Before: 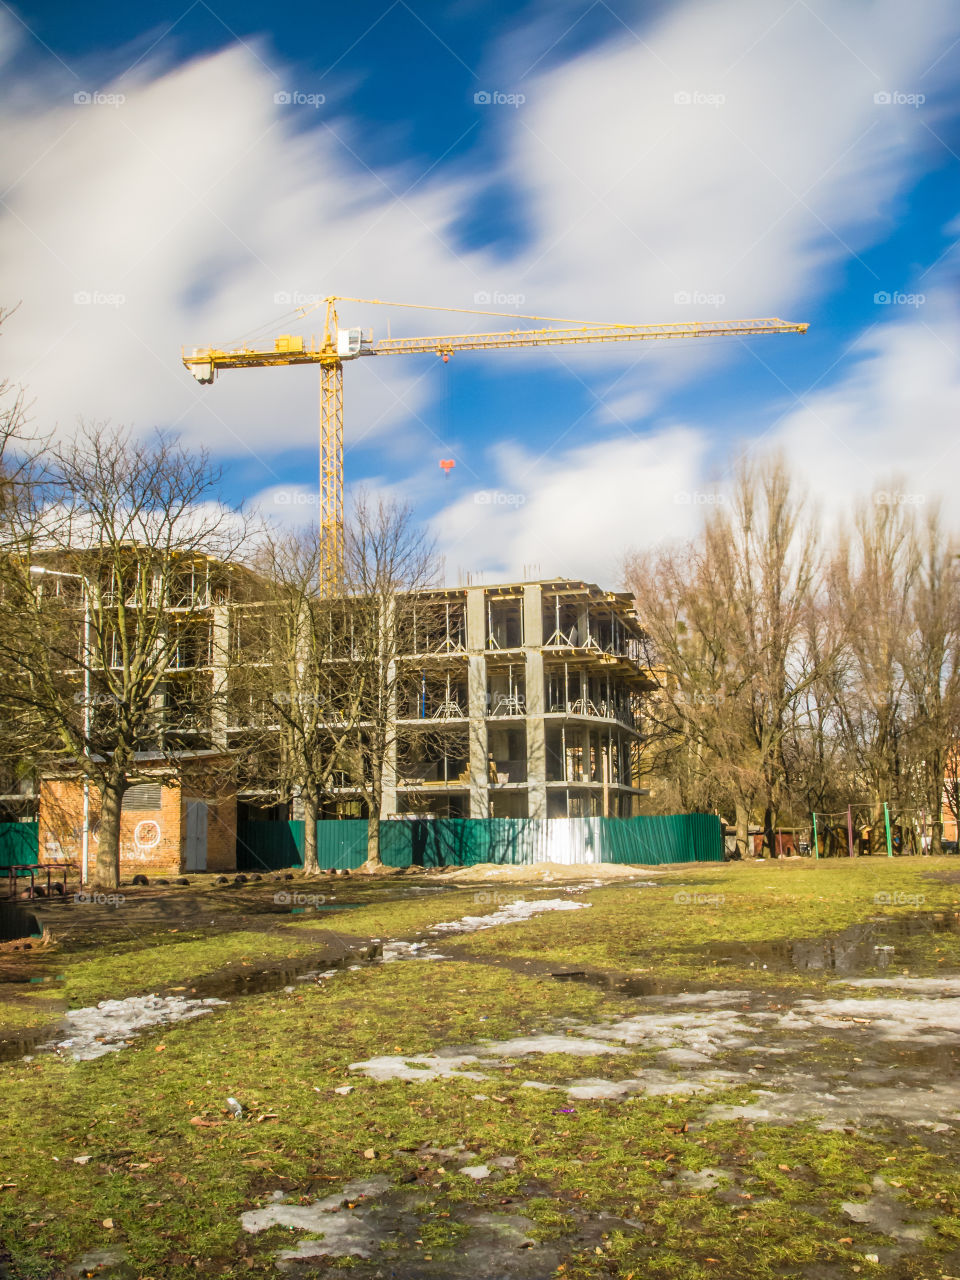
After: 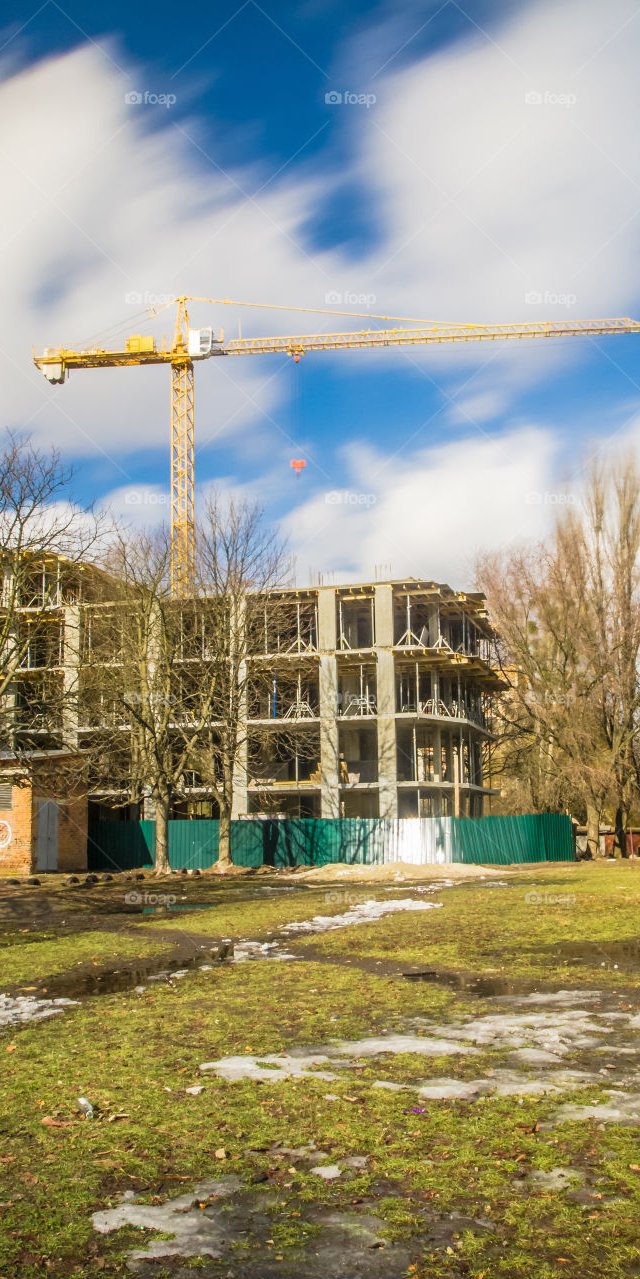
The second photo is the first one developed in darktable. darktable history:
crop and rotate: left 15.524%, right 17.746%
